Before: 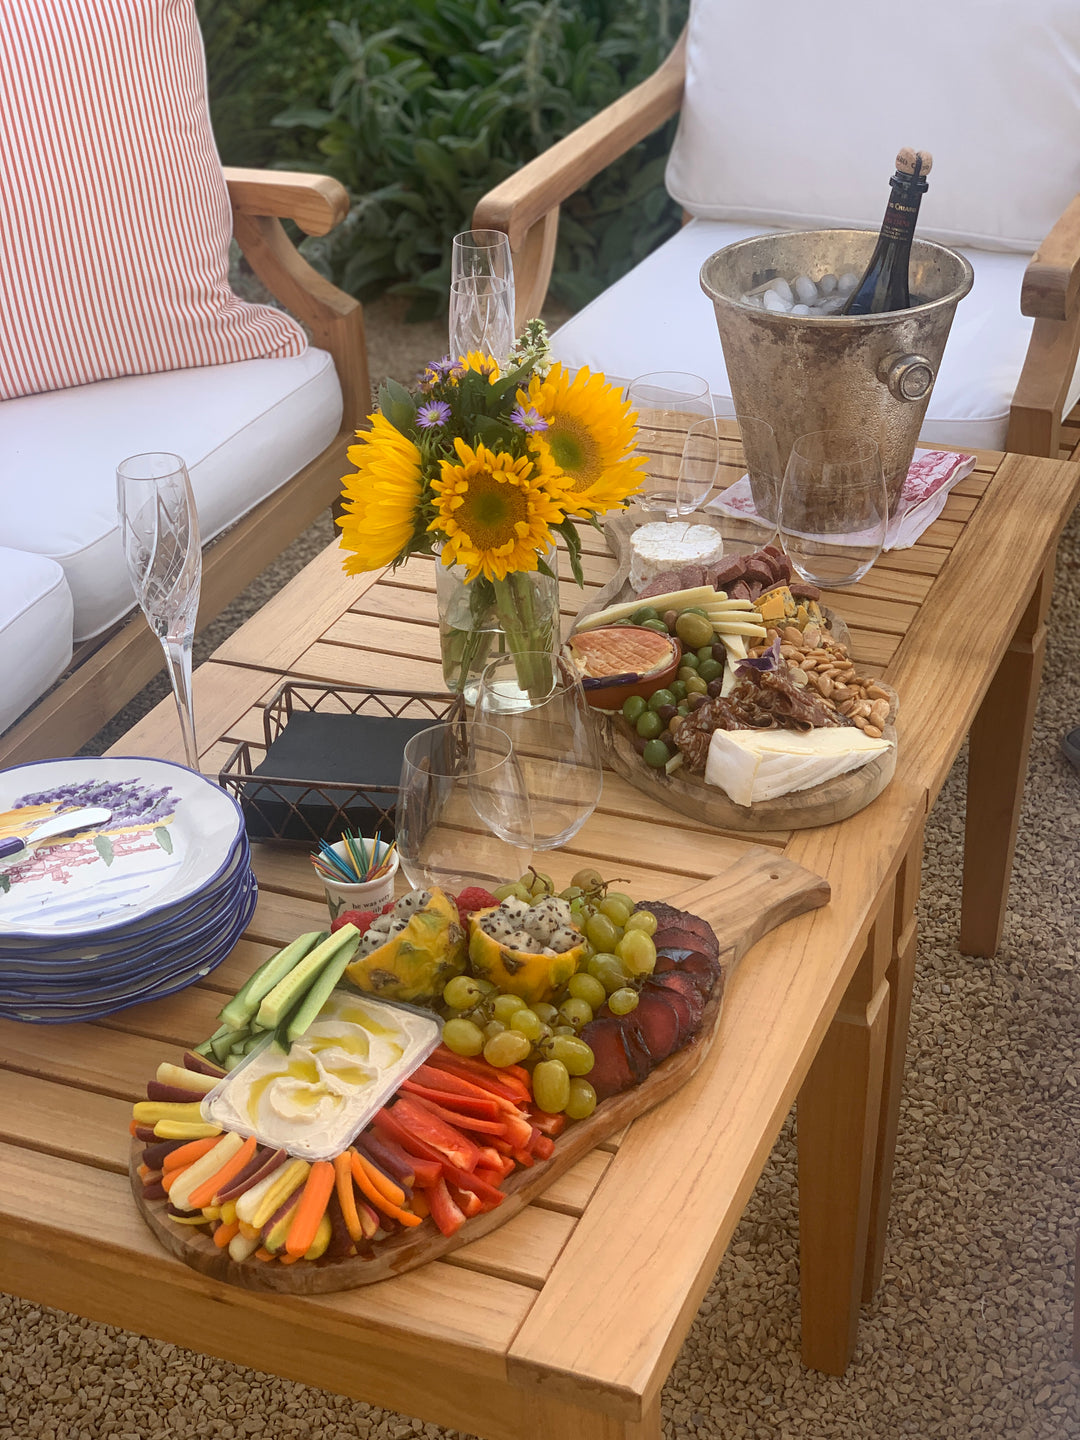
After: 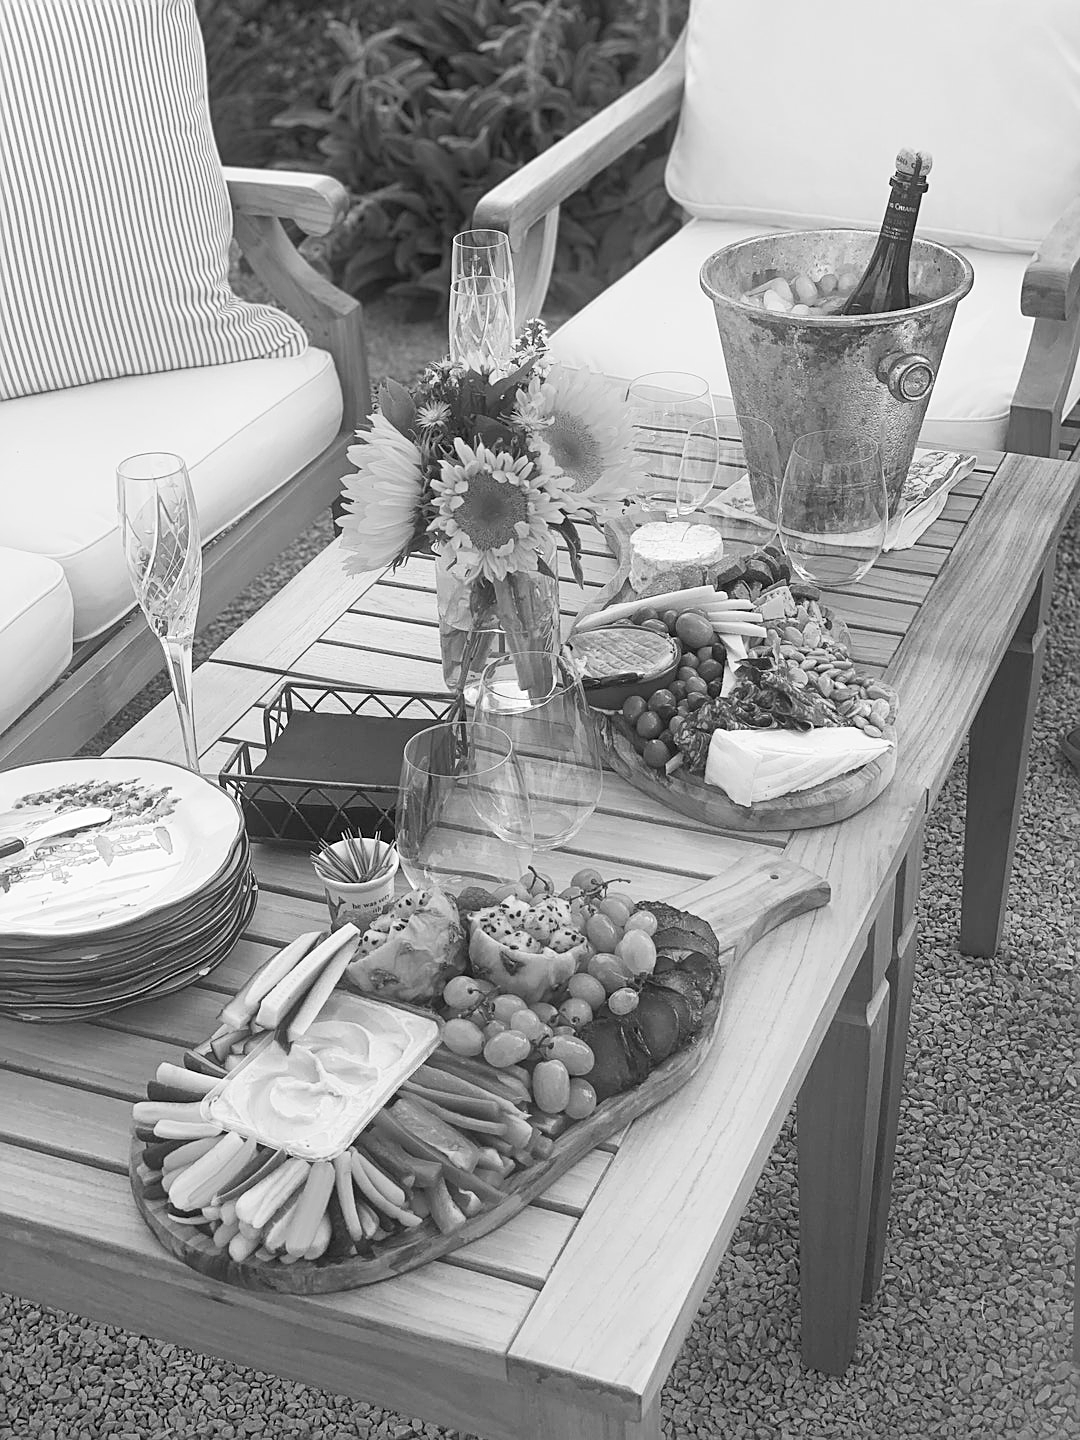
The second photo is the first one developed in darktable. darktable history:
monochrome: on, module defaults
sharpen: on, module defaults
contrast brightness saturation: contrast 0.2, brightness 0.2, saturation 0.8
